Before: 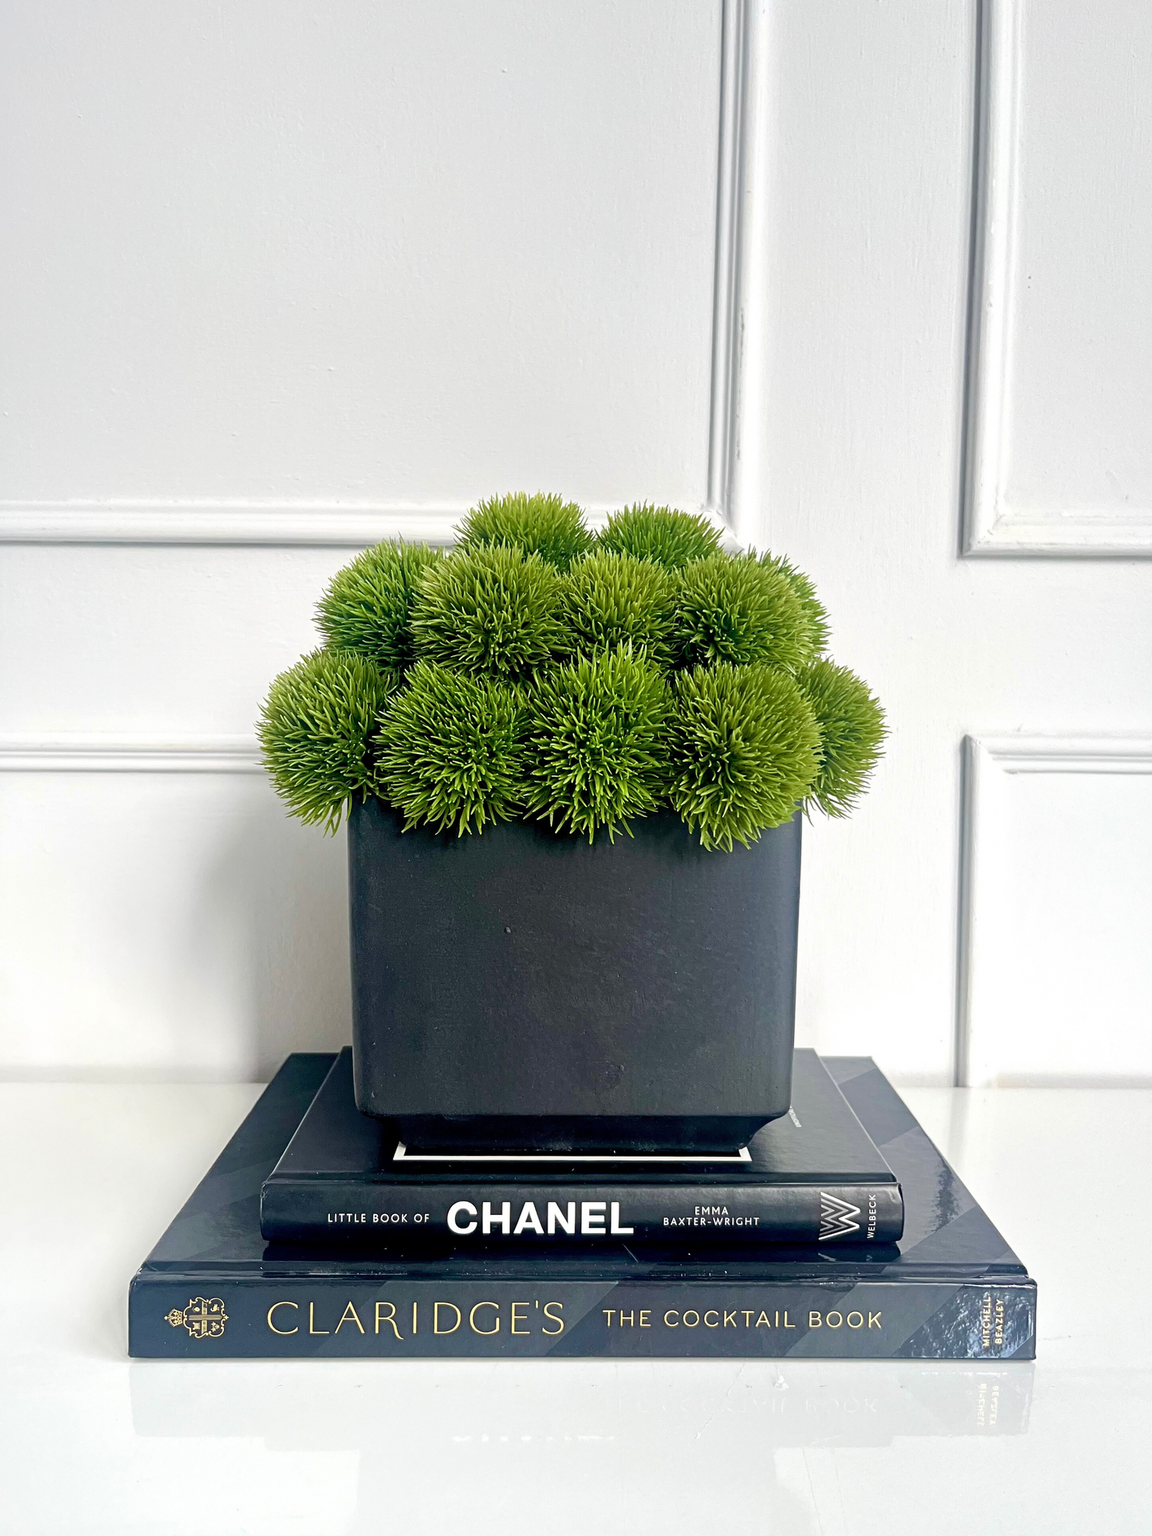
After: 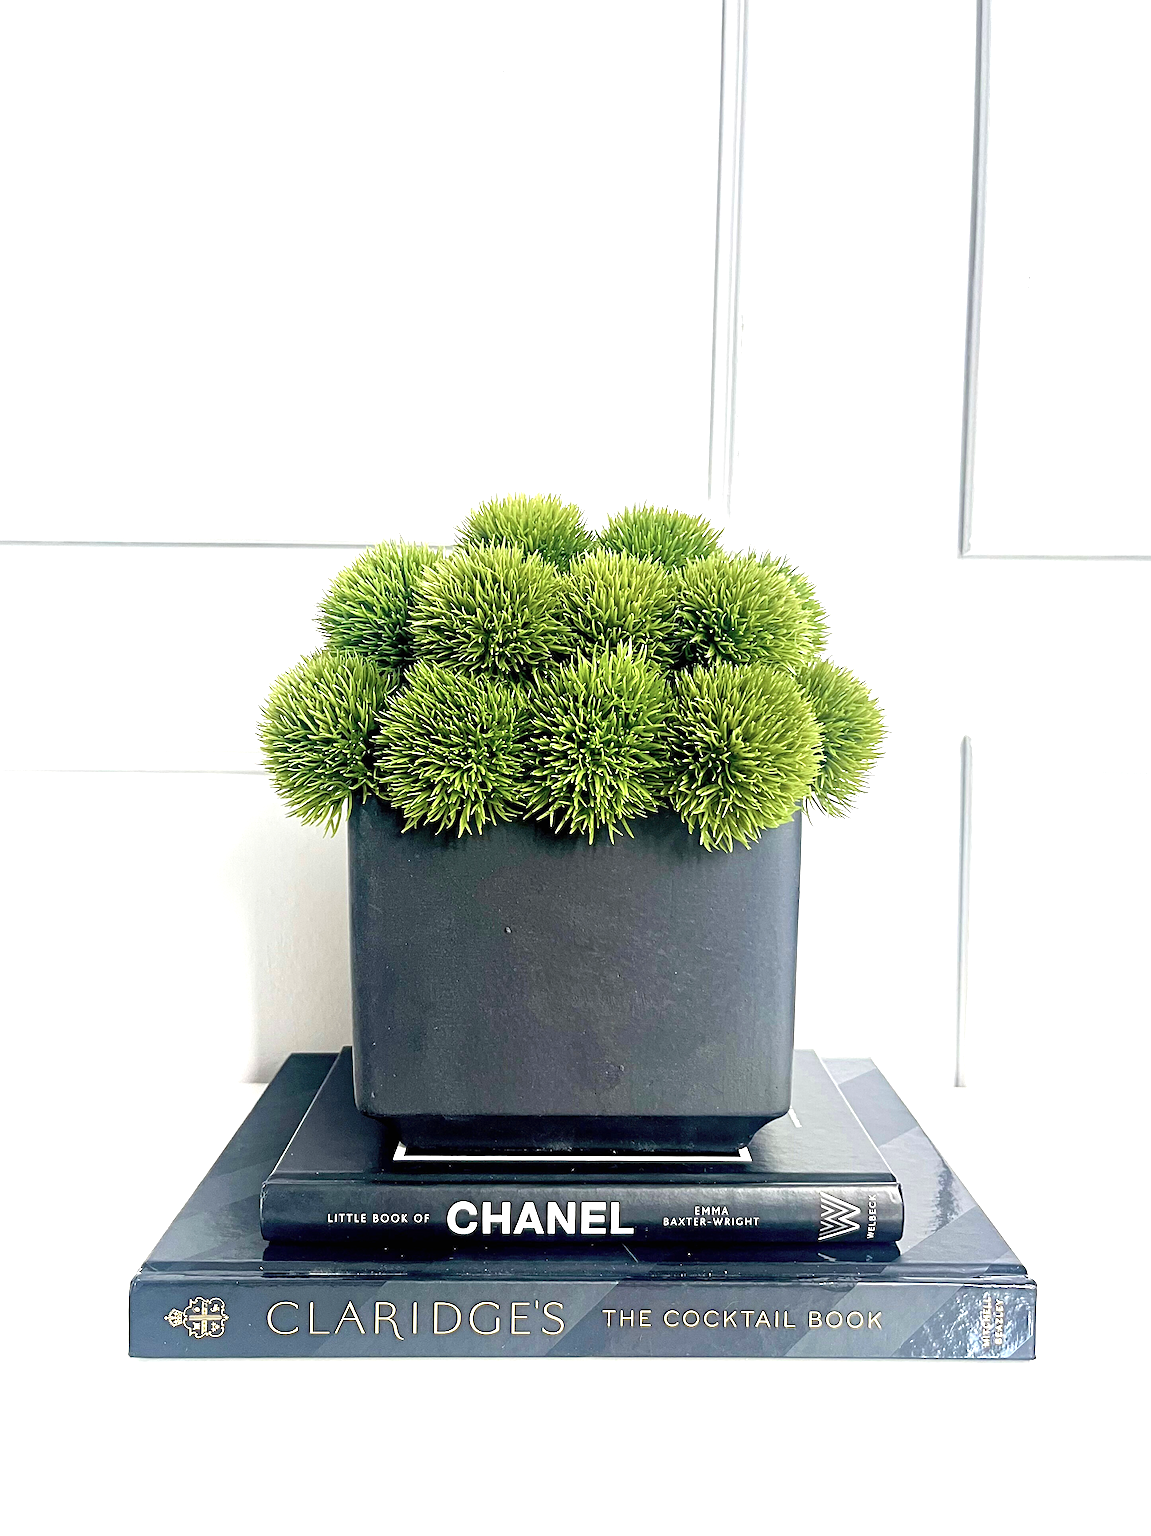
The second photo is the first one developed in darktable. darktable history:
exposure: black level correction 0, exposure 1.106 EV, compensate highlight preservation false
contrast brightness saturation: saturation -0.153
sharpen: radius 1.26, amount 0.301, threshold 0.064
